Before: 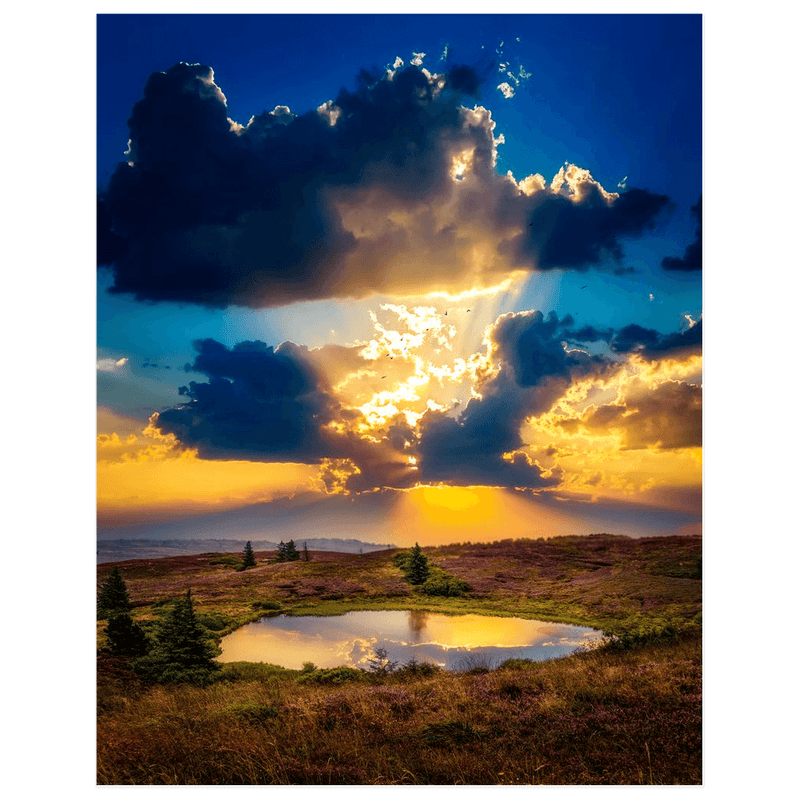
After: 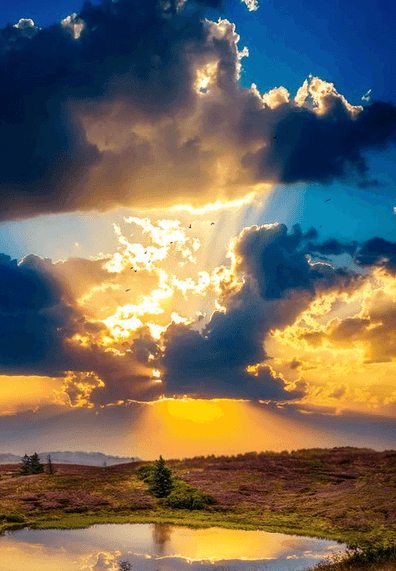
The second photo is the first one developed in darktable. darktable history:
shadows and highlights: shadows 20.91, highlights -82.73, soften with gaussian
crop: left 32.075%, top 10.976%, right 18.355%, bottom 17.596%
